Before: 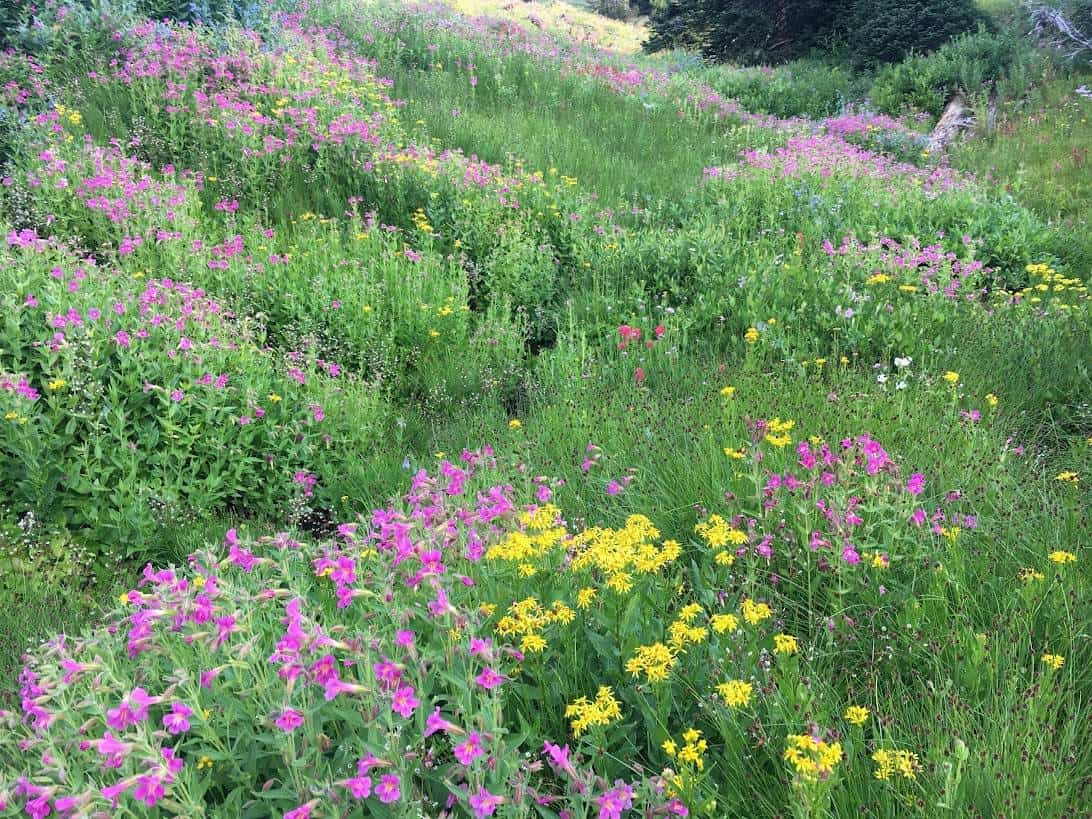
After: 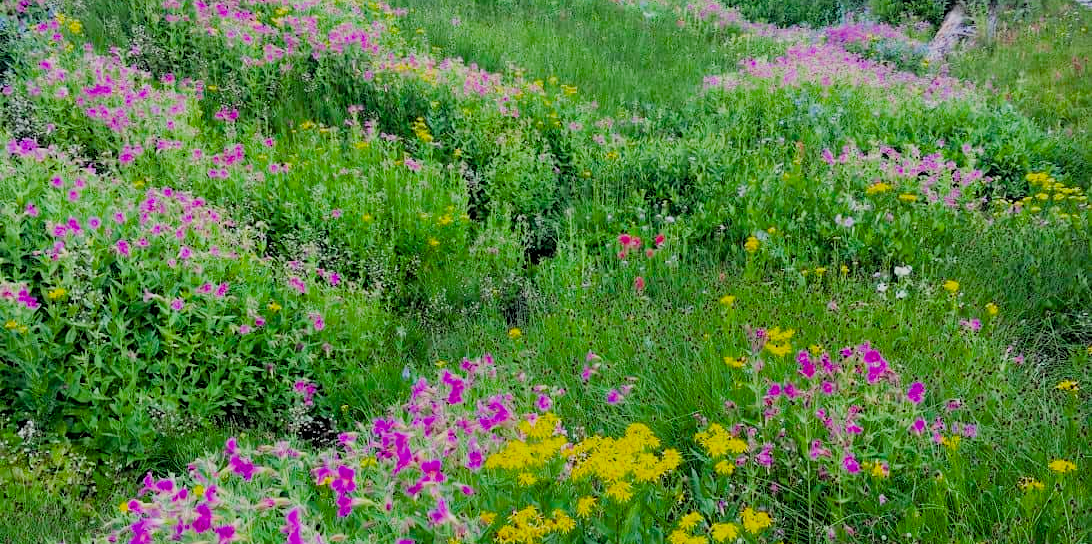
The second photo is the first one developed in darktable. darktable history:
crop: top 11.176%, bottom 22.29%
color balance rgb: global offset › hue 170.46°, perceptual saturation grading › global saturation 25.077%, perceptual brilliance grading › global brilliance 2.936%, perceptual brilliance grading › highlights -2.212%, perceptual brilliance grading › shadows 3.402%, global vibrance 15.72%, saturation formula JzAzBz (2021)
filmic rgb: black relative exposure -4.26 EV, white relative exposure 4.56 EV, threshold 5.97 EV, hardness 2.4, contrast 1.055, enable highlight reconstruction true
